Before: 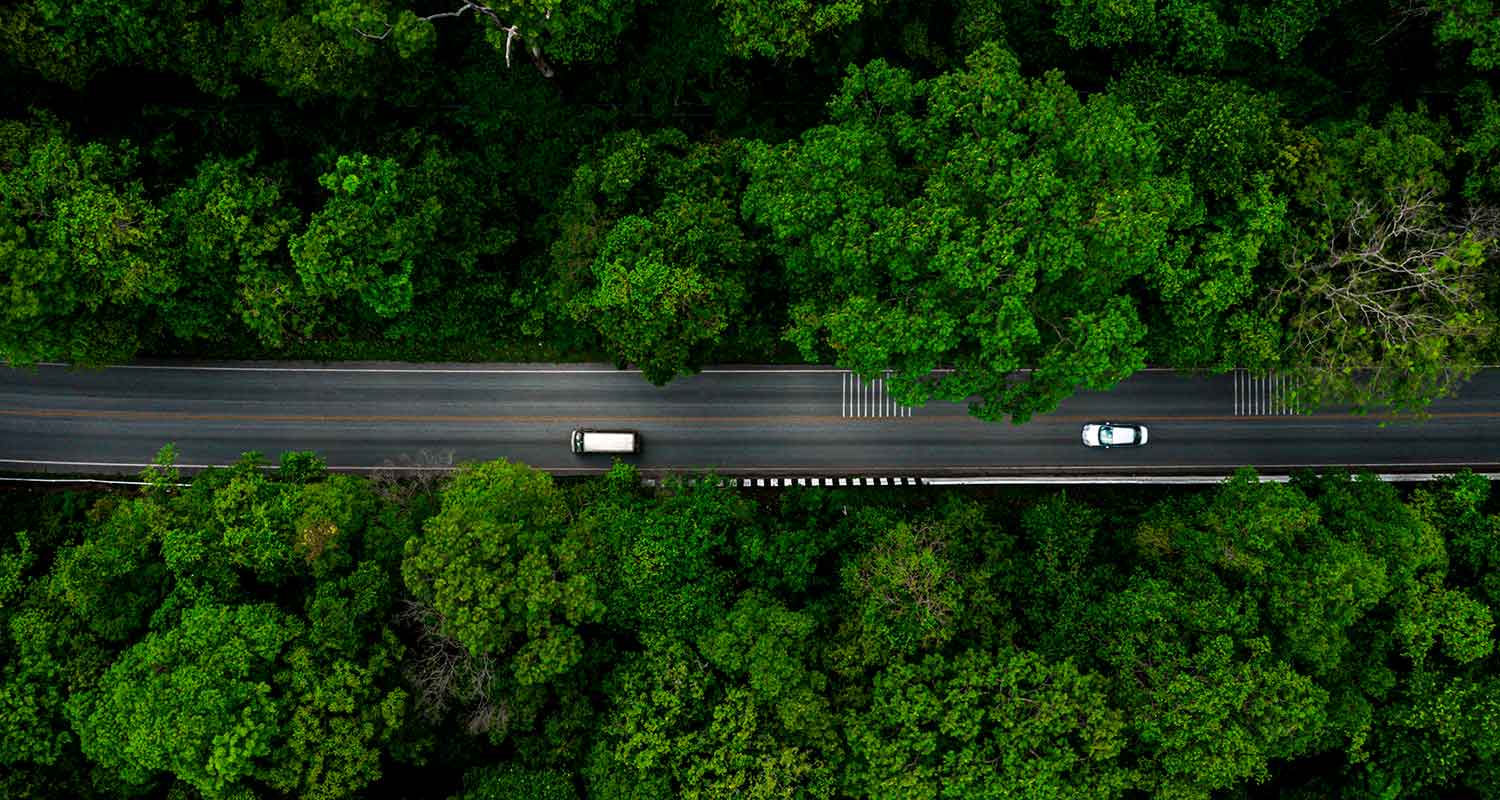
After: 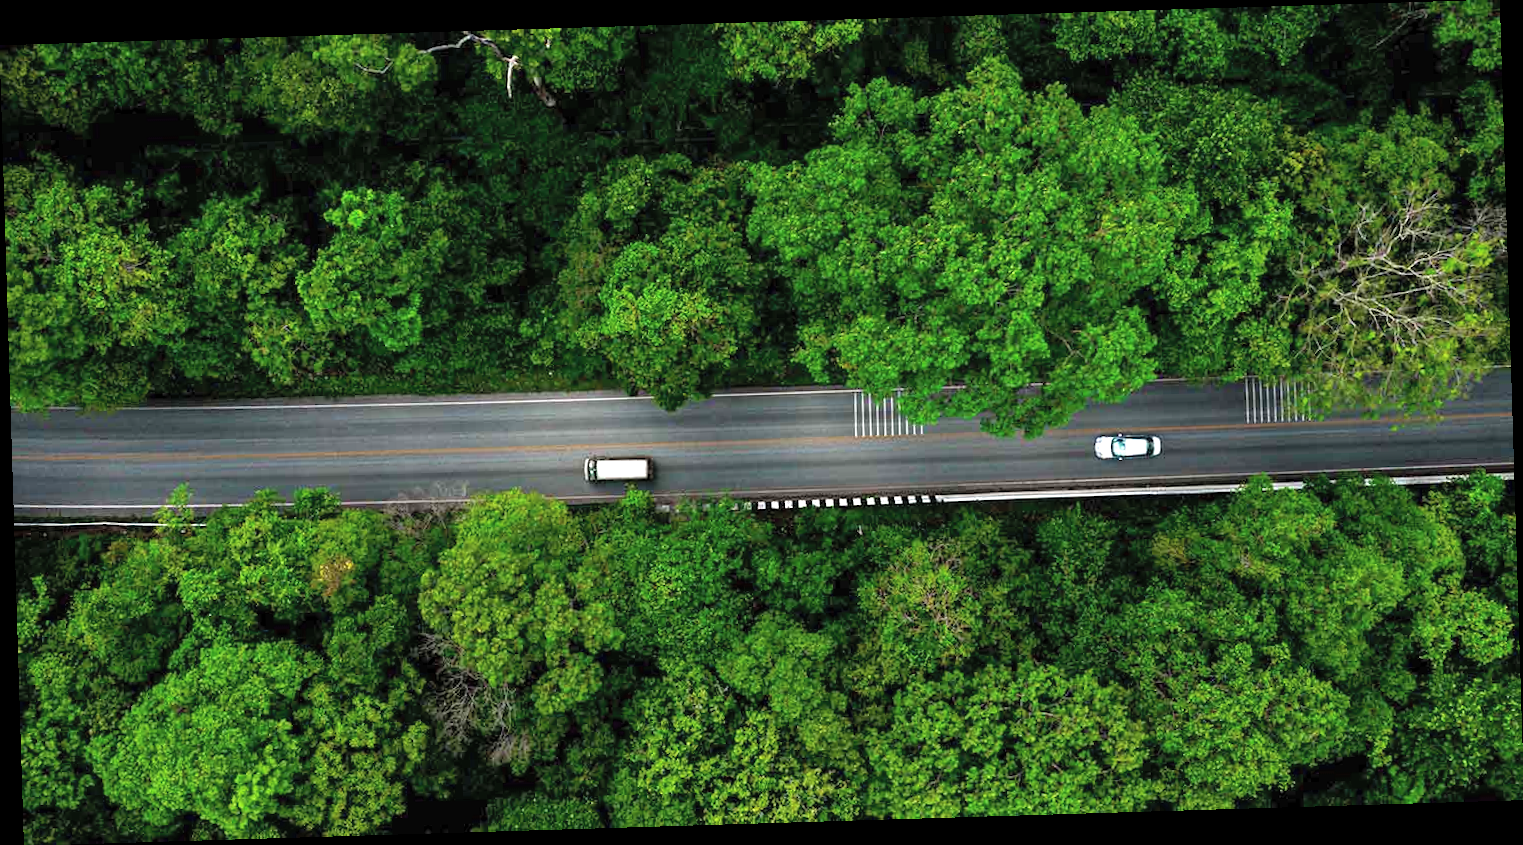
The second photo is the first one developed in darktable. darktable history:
rotate and perspective: rotation -1.75°, automatic cropping off
contrast brightness saturation: brightness 0.15
exposure: exposure 0.7 EV, compensate highlight preservation false
